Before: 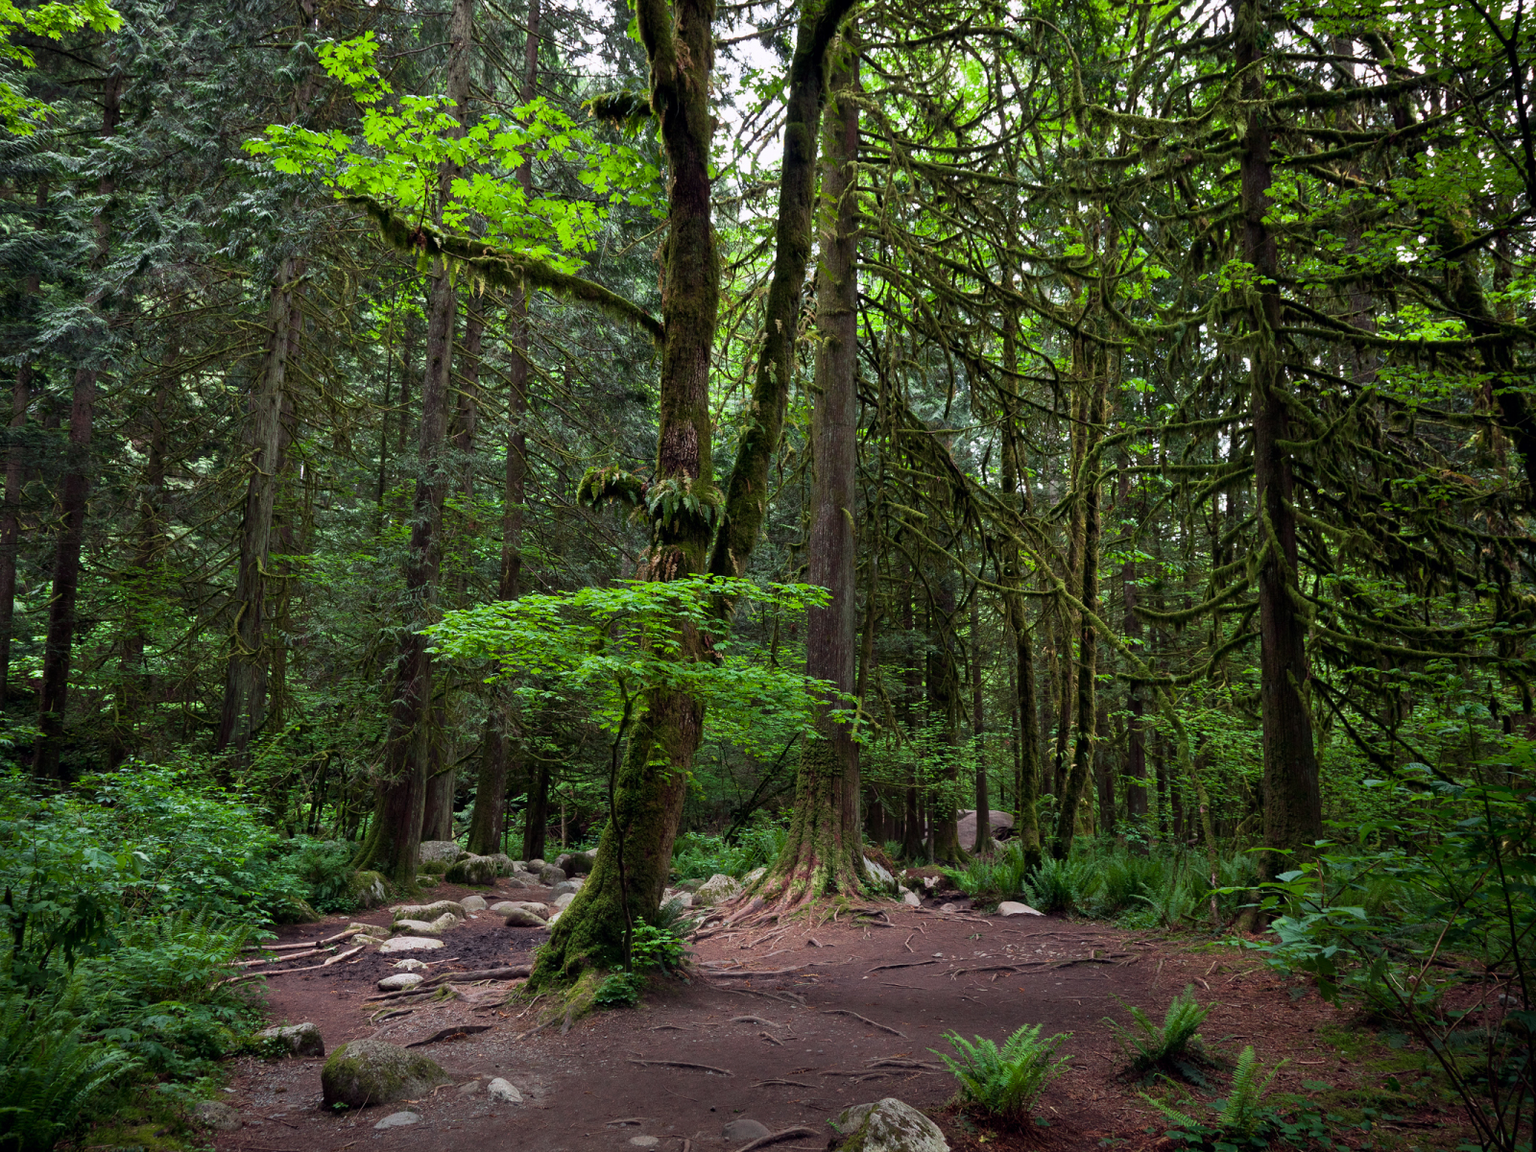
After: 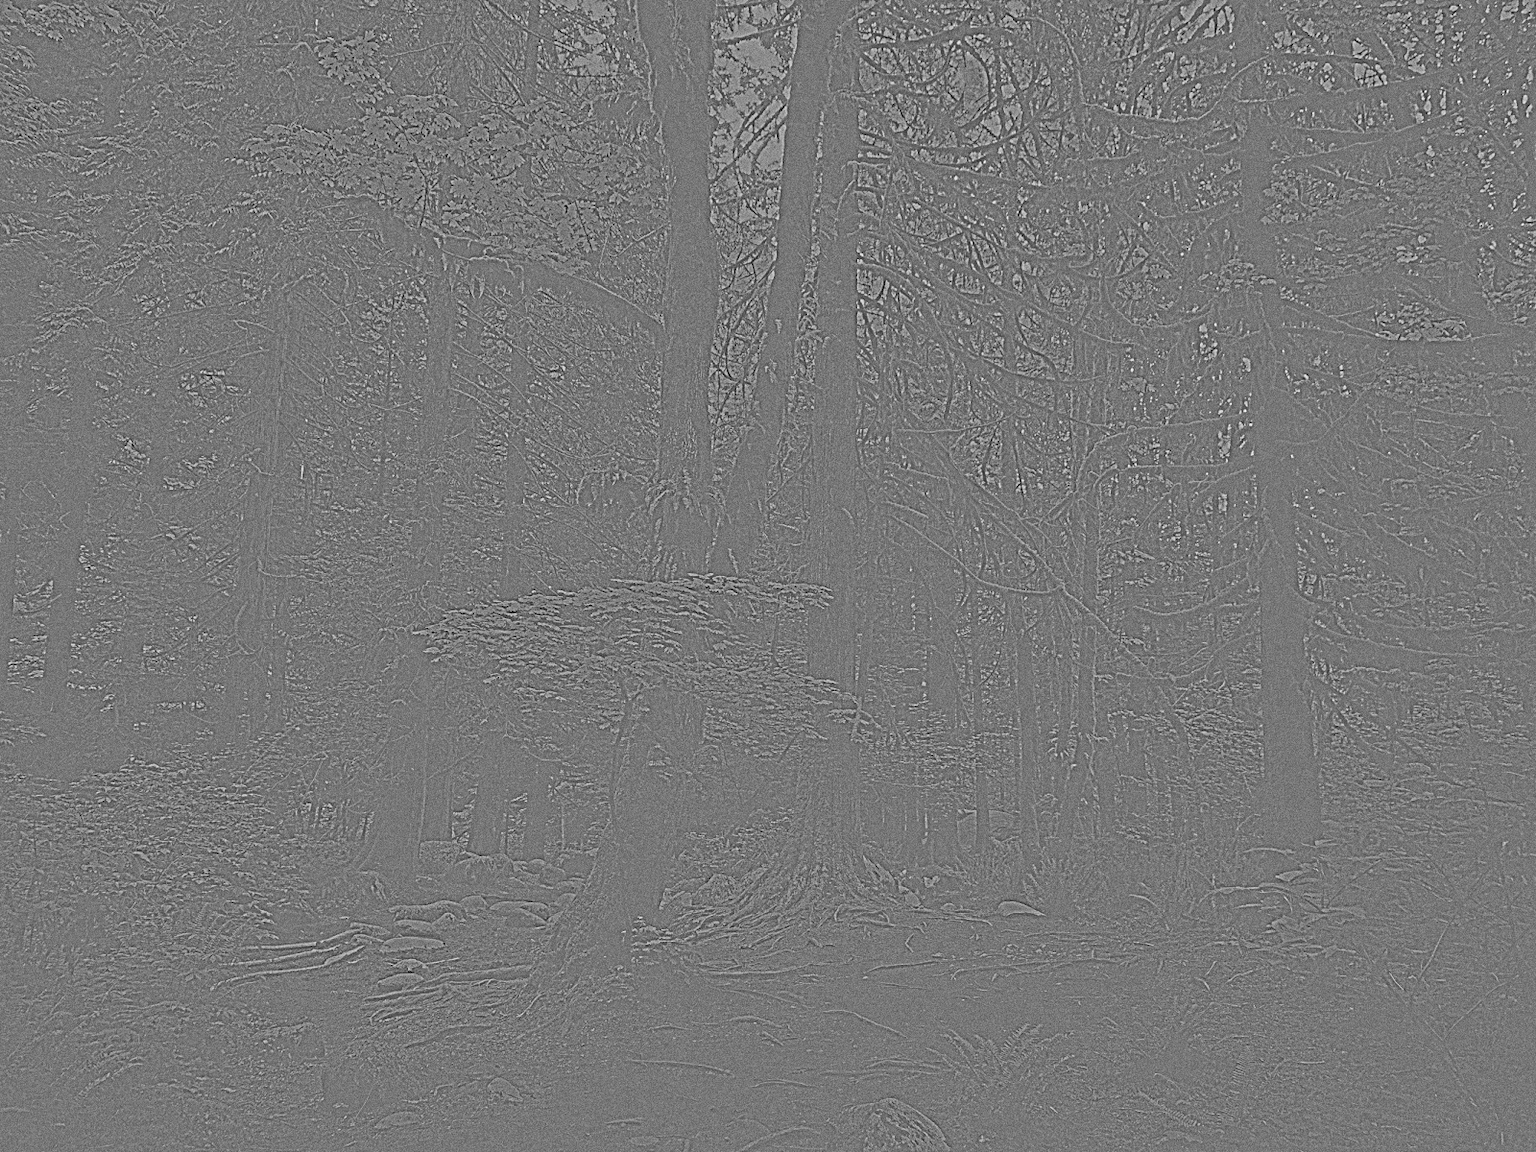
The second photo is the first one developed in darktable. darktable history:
white balance: red 0.984, blue 1.059
grain: coarseness 0.09 ISO, strength 40%
local contrast: on, module defaults
shadows and highlights: radius 125.46, shadows 30.51, highlights -30.51, low approximation 0.01, soften with gaussian
tone equalizer: -8 EV -0.75 EV, -7 EV -0.7 EV, -6 EV -0.6 EV, -5 EV -0.4 EV, -3 EV 0.4 EV, -2 EV 0.6 EV, -1 EV 0.7 EV, +0 EV 0.75 EV, edges refinement/feathering 500, mask exposure compensation -1.57 EV, preserve details no
color zones: curves: ch1 [(0, 0.525) (0.143, 0.556) (0.286, 0.52) (0.429, 0.5) (0.571, 0.5) (0.714, 0.5) (0.857, 0.503) (1, 0.525)]
highpass: sharpness 9.84%, contrast boost 9.94%
sharpen: on, module defaults
